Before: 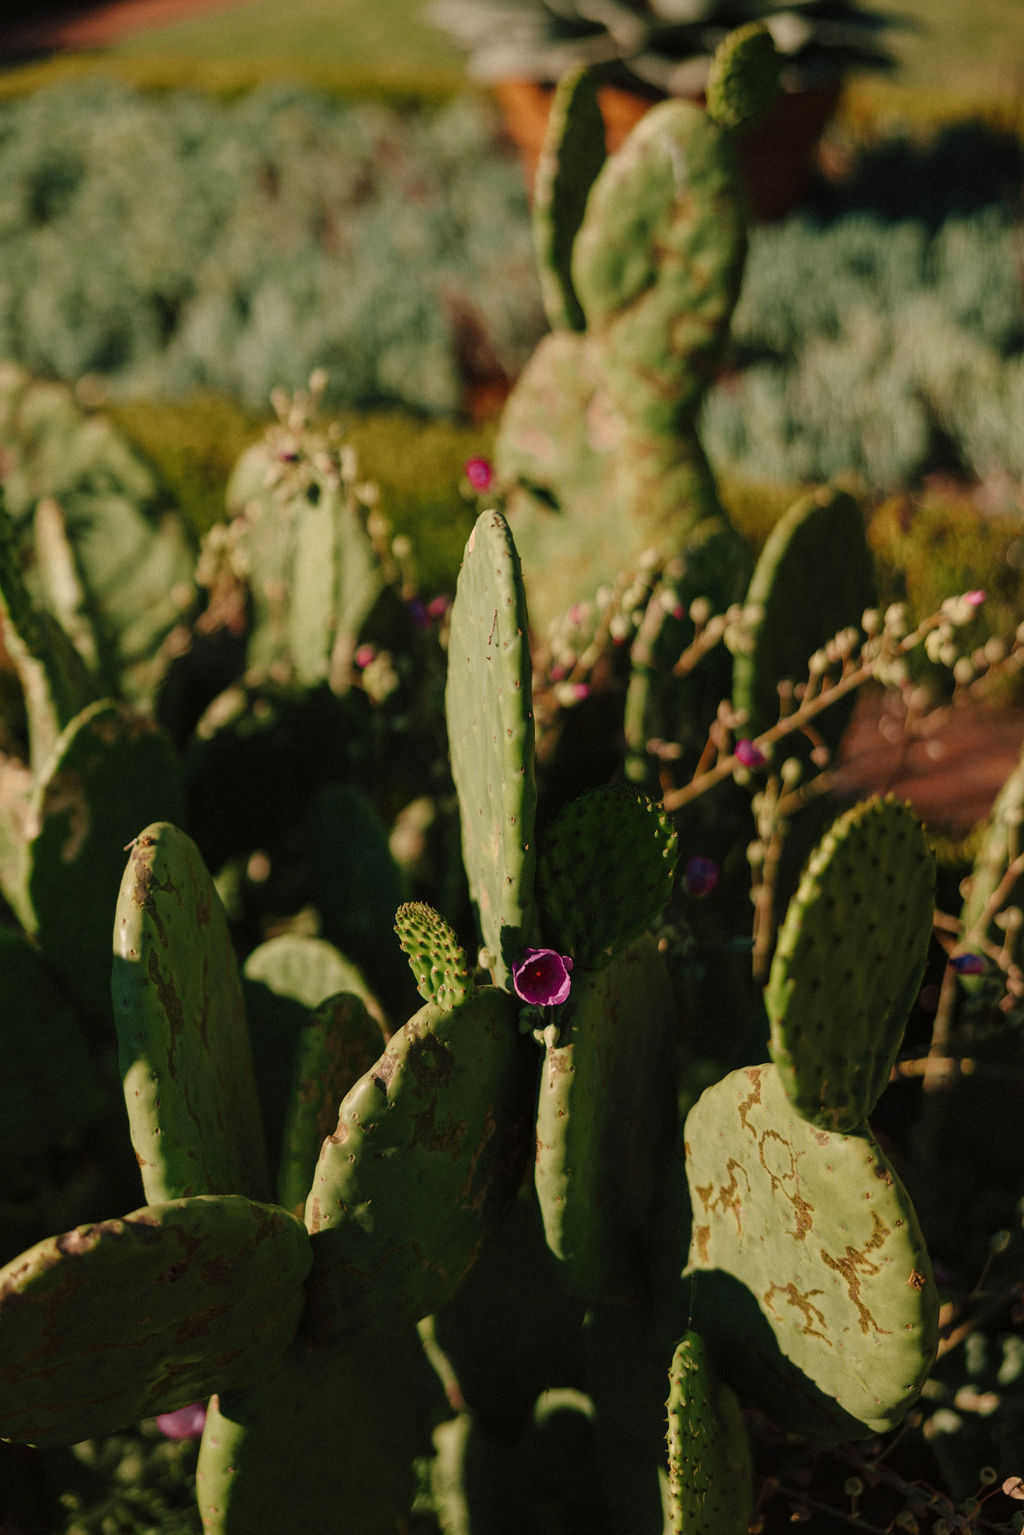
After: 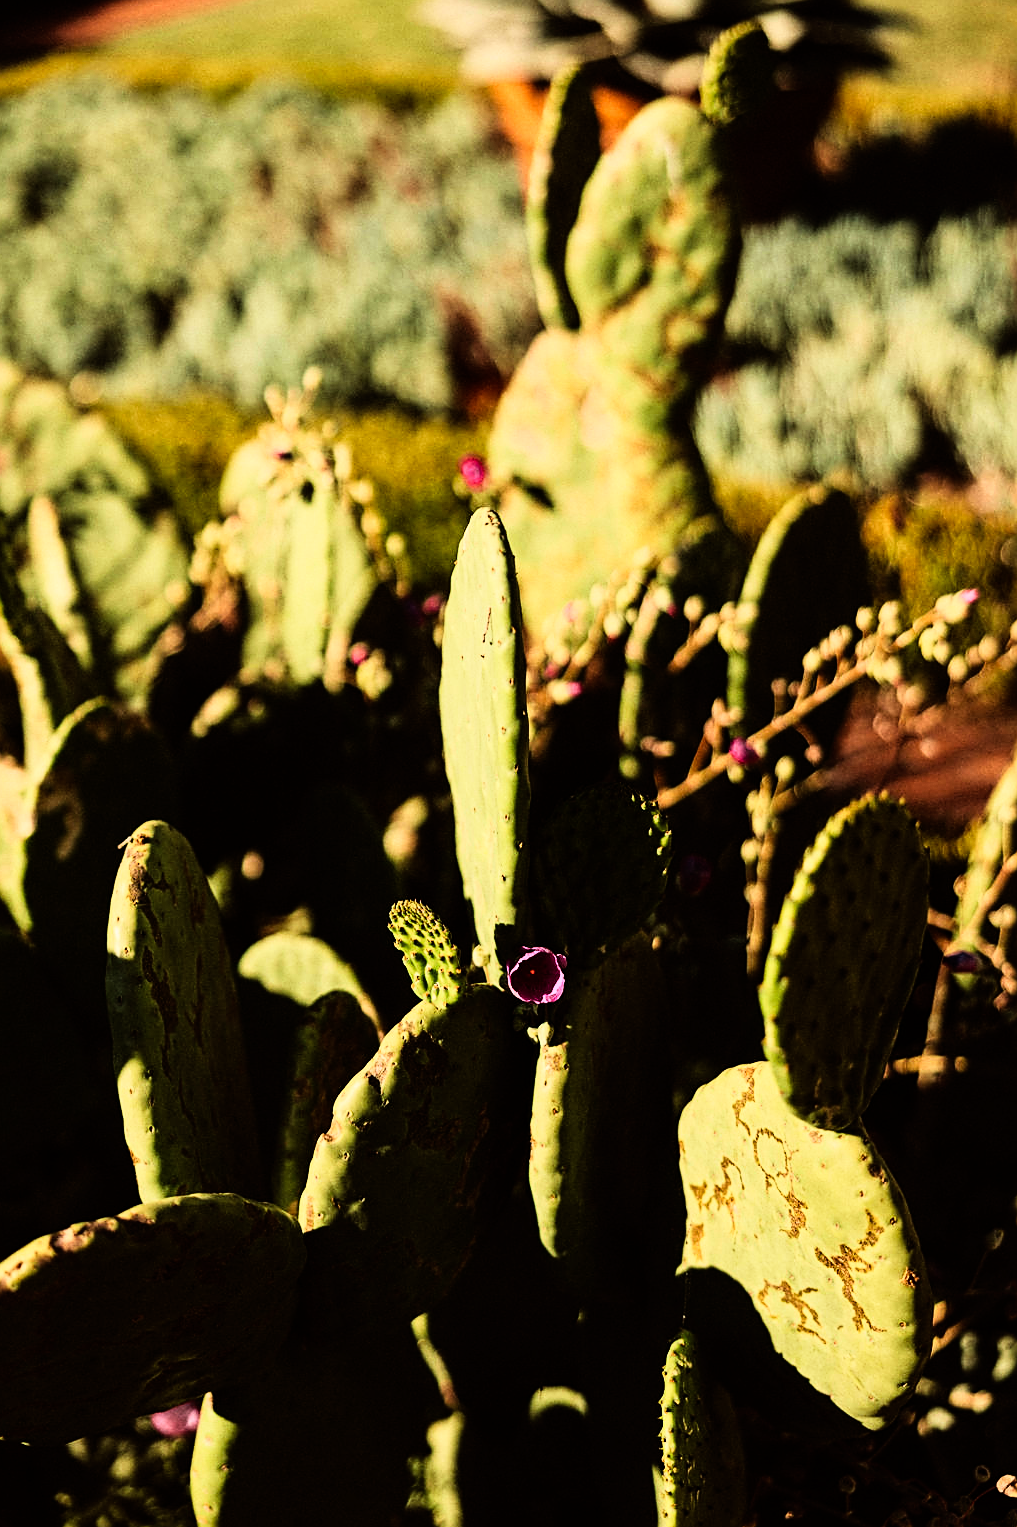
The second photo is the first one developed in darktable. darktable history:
sharpen: on, module defaults
rgb levels: mode RGB, independent channels, levels [[0, 0.5, 1], [0, 0.521, 1], [0, 0.536, 1]]
rgb curve: curves: ch0 [(0, 0) (0.21, 0.15) (0.24, 0.21) (0.5, 0.75) (0.75, 0.96) (0.89, 0.99) (1, 1)]; ch1 [(0, 0.02) (0.21, 0.13) (0.25, 0.2) (0.5, 0.67) (0.75, 0.9) (0.89, 0.97) (1, 1)]; ch2 [(0, 0.02) (0.21, 0.13) (0.25, 0.2) (0.5, 0.67) (0.75, 0.9) (0.89, 0.97) (1, 1)], compensate middle gray true
crop and rotate: left 0.614%, top 0.179%, bottom 0.309%
